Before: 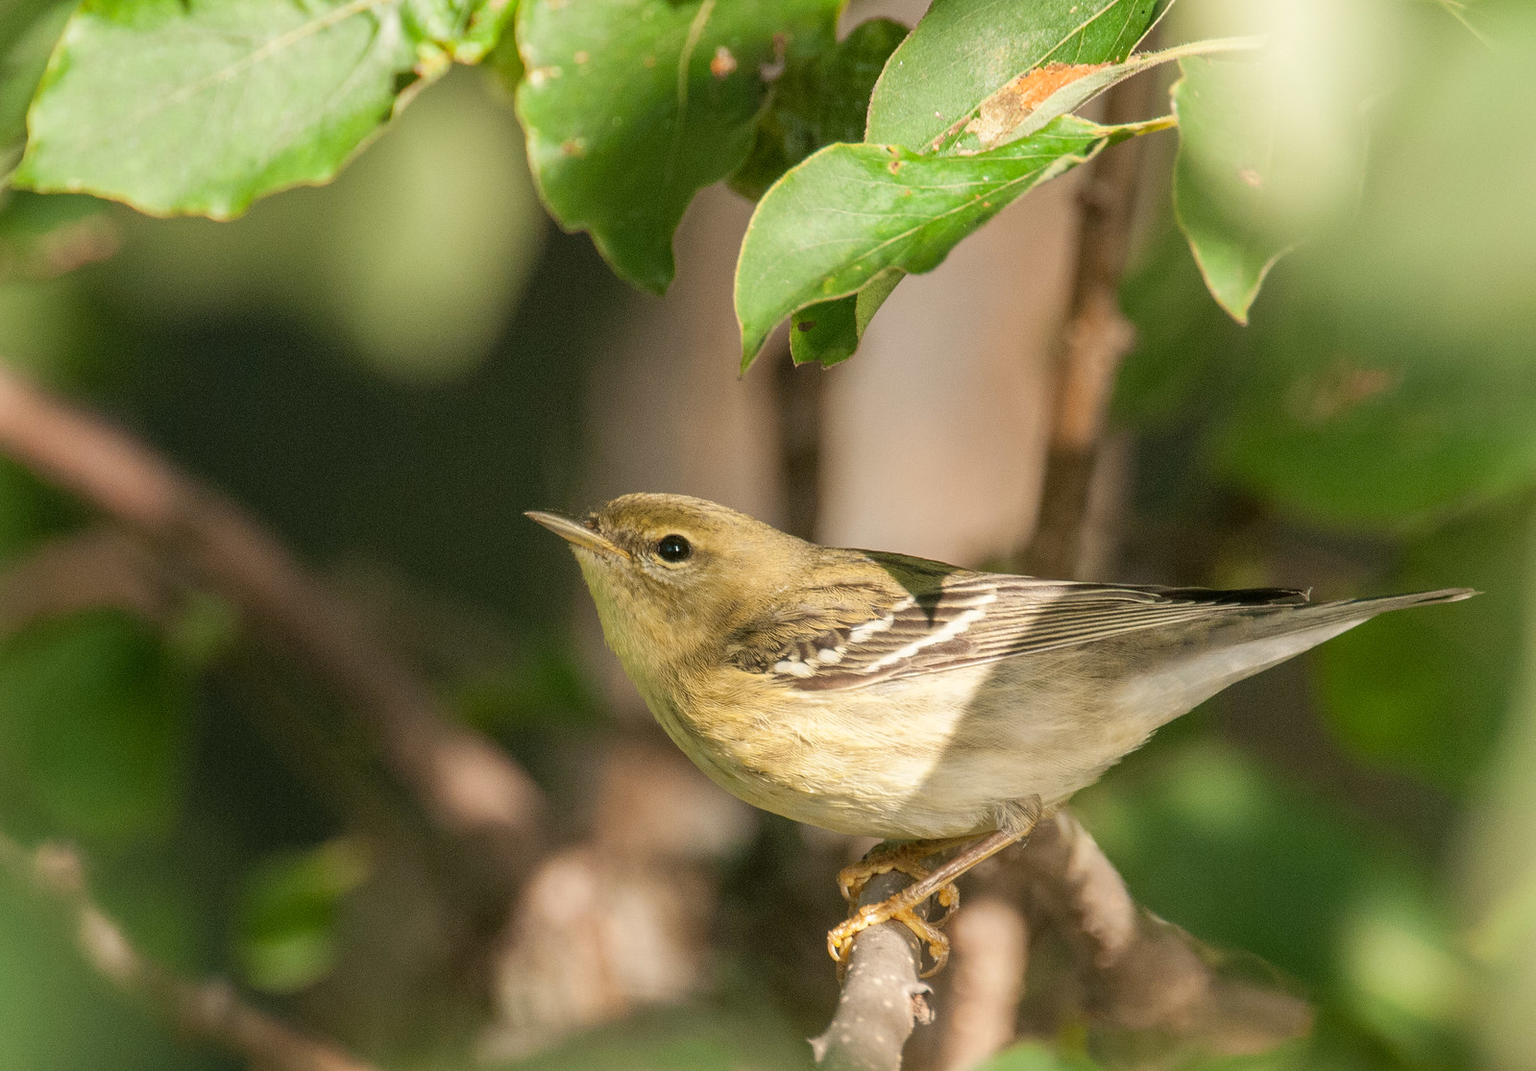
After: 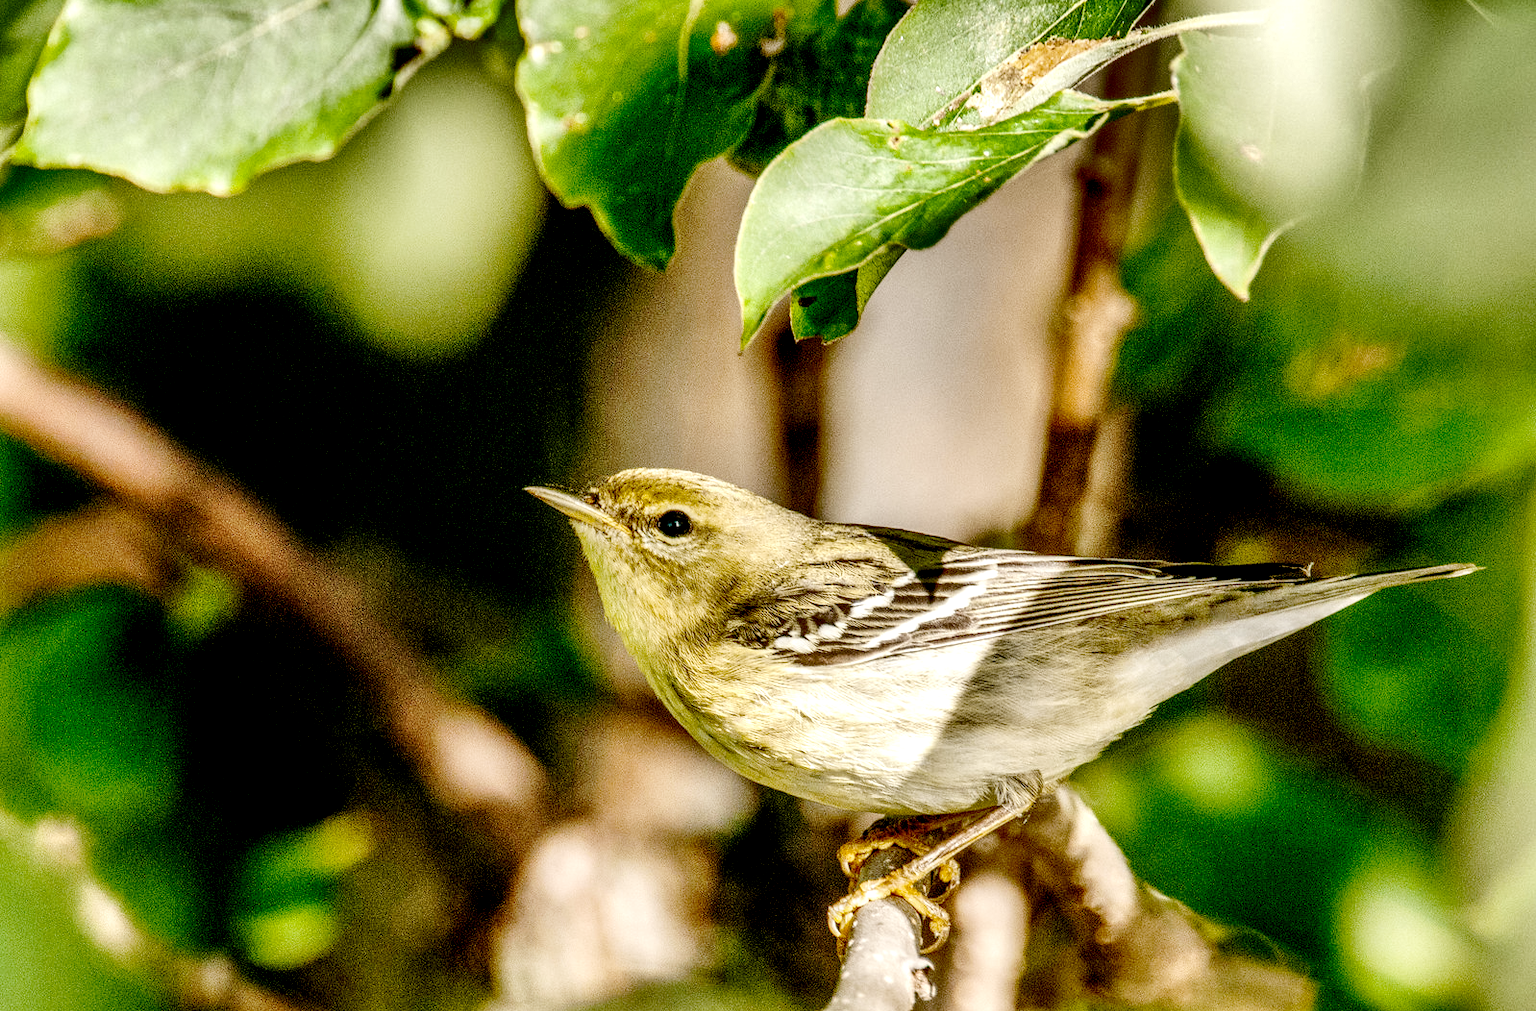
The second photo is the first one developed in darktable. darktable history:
local contrast: highlights 11%, shadows 37%, detail 183%, midtone range 0.471
shadows and highlights: shadows 21.04, highlights -82.22, soften with gaussian
crop and rotate: top 2.357%, bottom 3.242%
base curve: curves: ch0 [(0, 0) (0.036, 0.01) (0.123, 0.254) (0.258, 0.504) (0.507, 0.748) (1, 1)], preserve colors none
